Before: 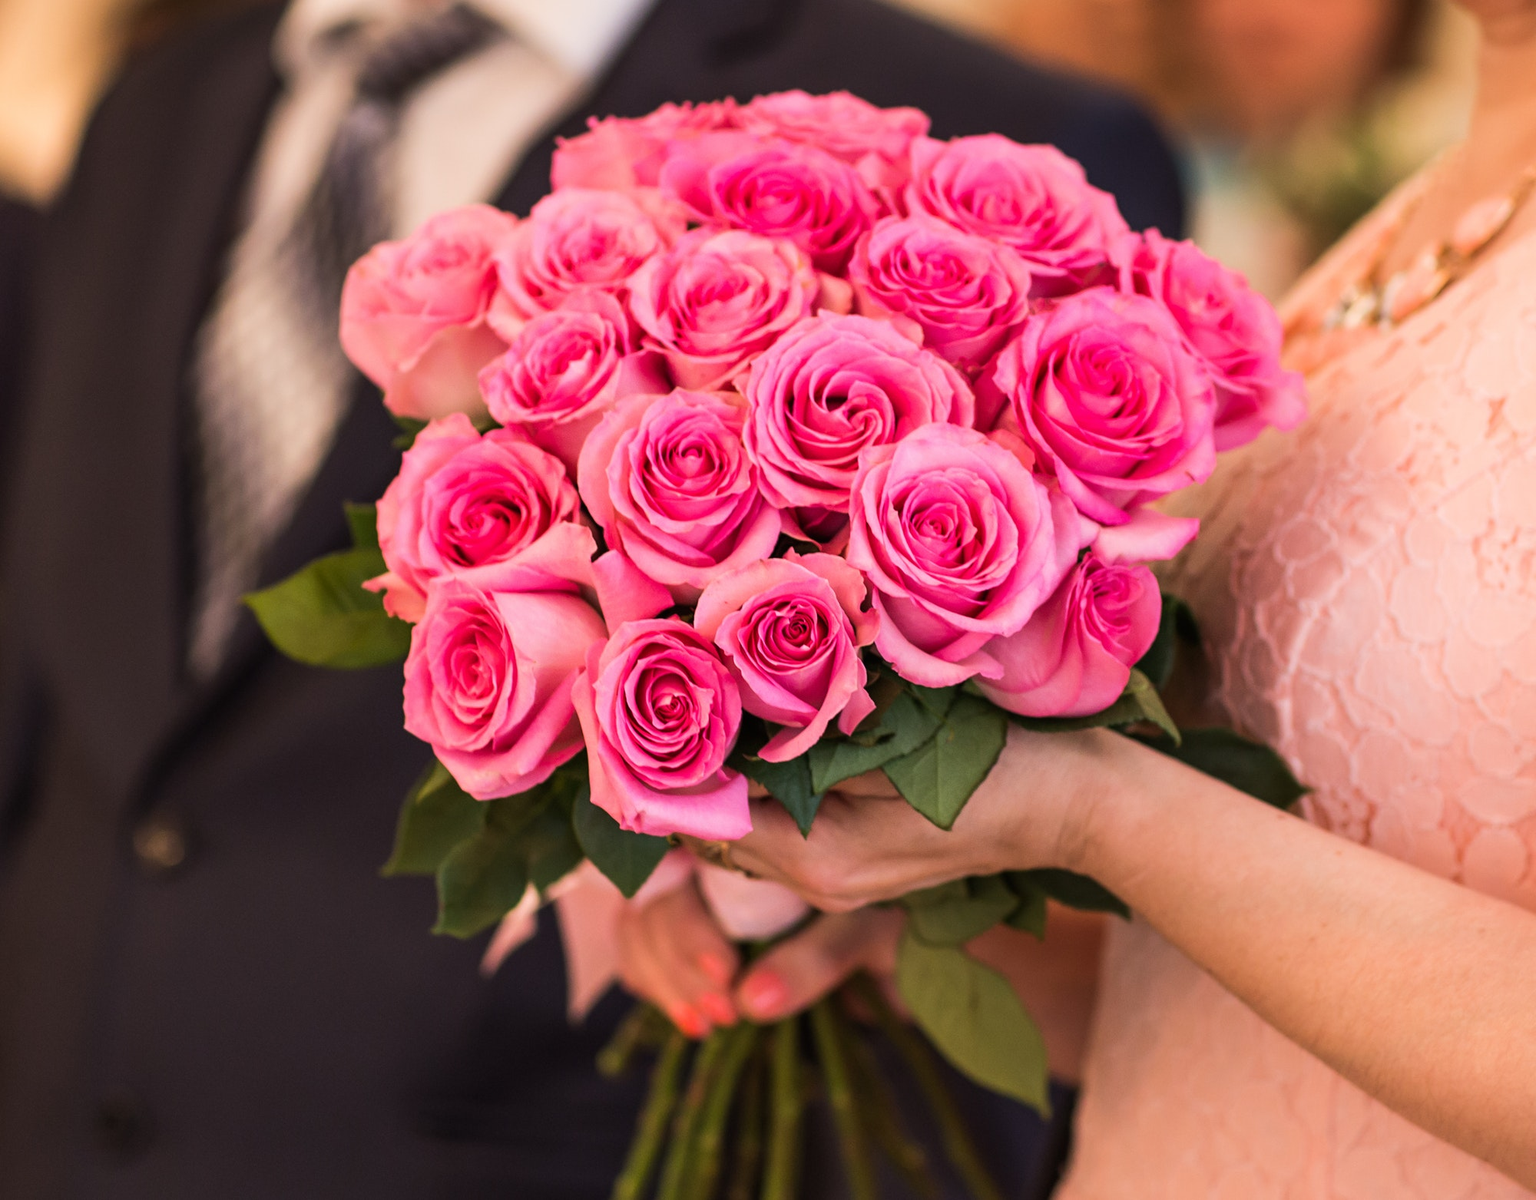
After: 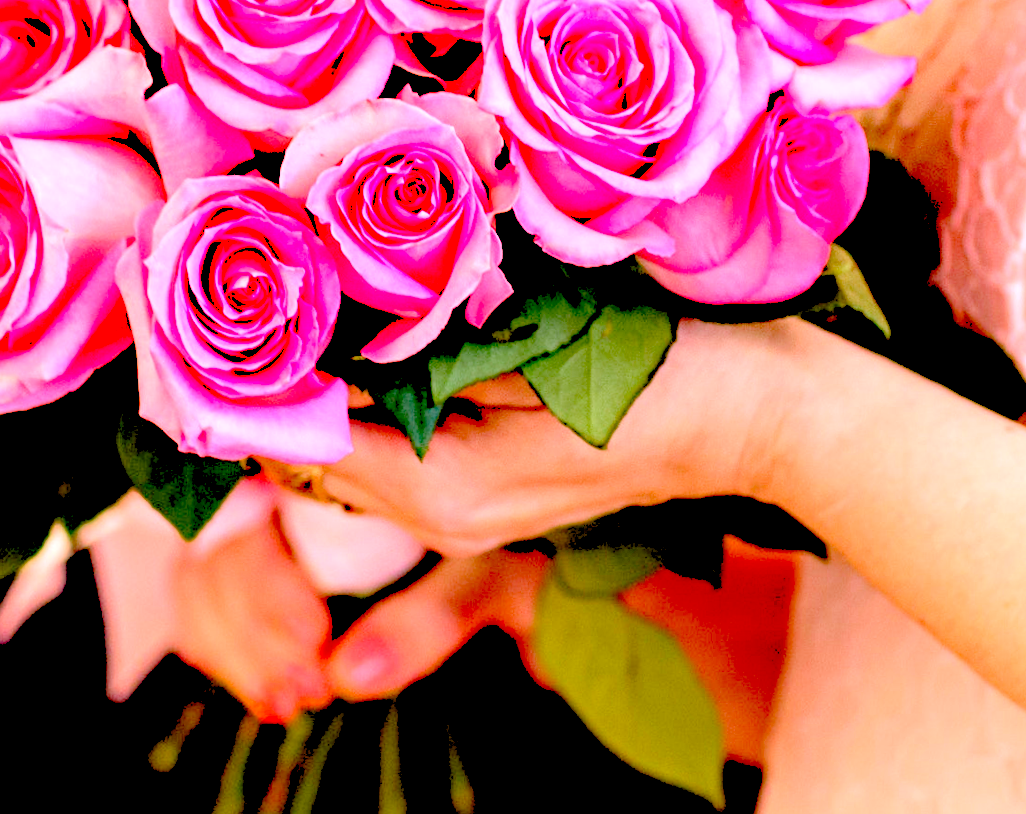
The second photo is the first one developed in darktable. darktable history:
crop: left 34.479%, top 38.822%, right 13.718%, bottom 5.172%
levels: levels [0.072, 0.414, 0.976]
exposure: black level correction 0.035, exposure 0.9 EV, compensate highlight preservation false
white balance: red 0.974, blue 1.044
contrast equalizer: y [[0.439, 0.44, 0.442, 0.457, 0.493, 0.498], [0.5 ×6], [0.5 ×6], [0 ×6], [0 ×6]], mix 0.59
rotate and perspective: rotation 0.679°, lens shift (horizontal) 0.136, crop left 0.009, crop right 0.991, crop top 0.078, crop bottom 0.95
